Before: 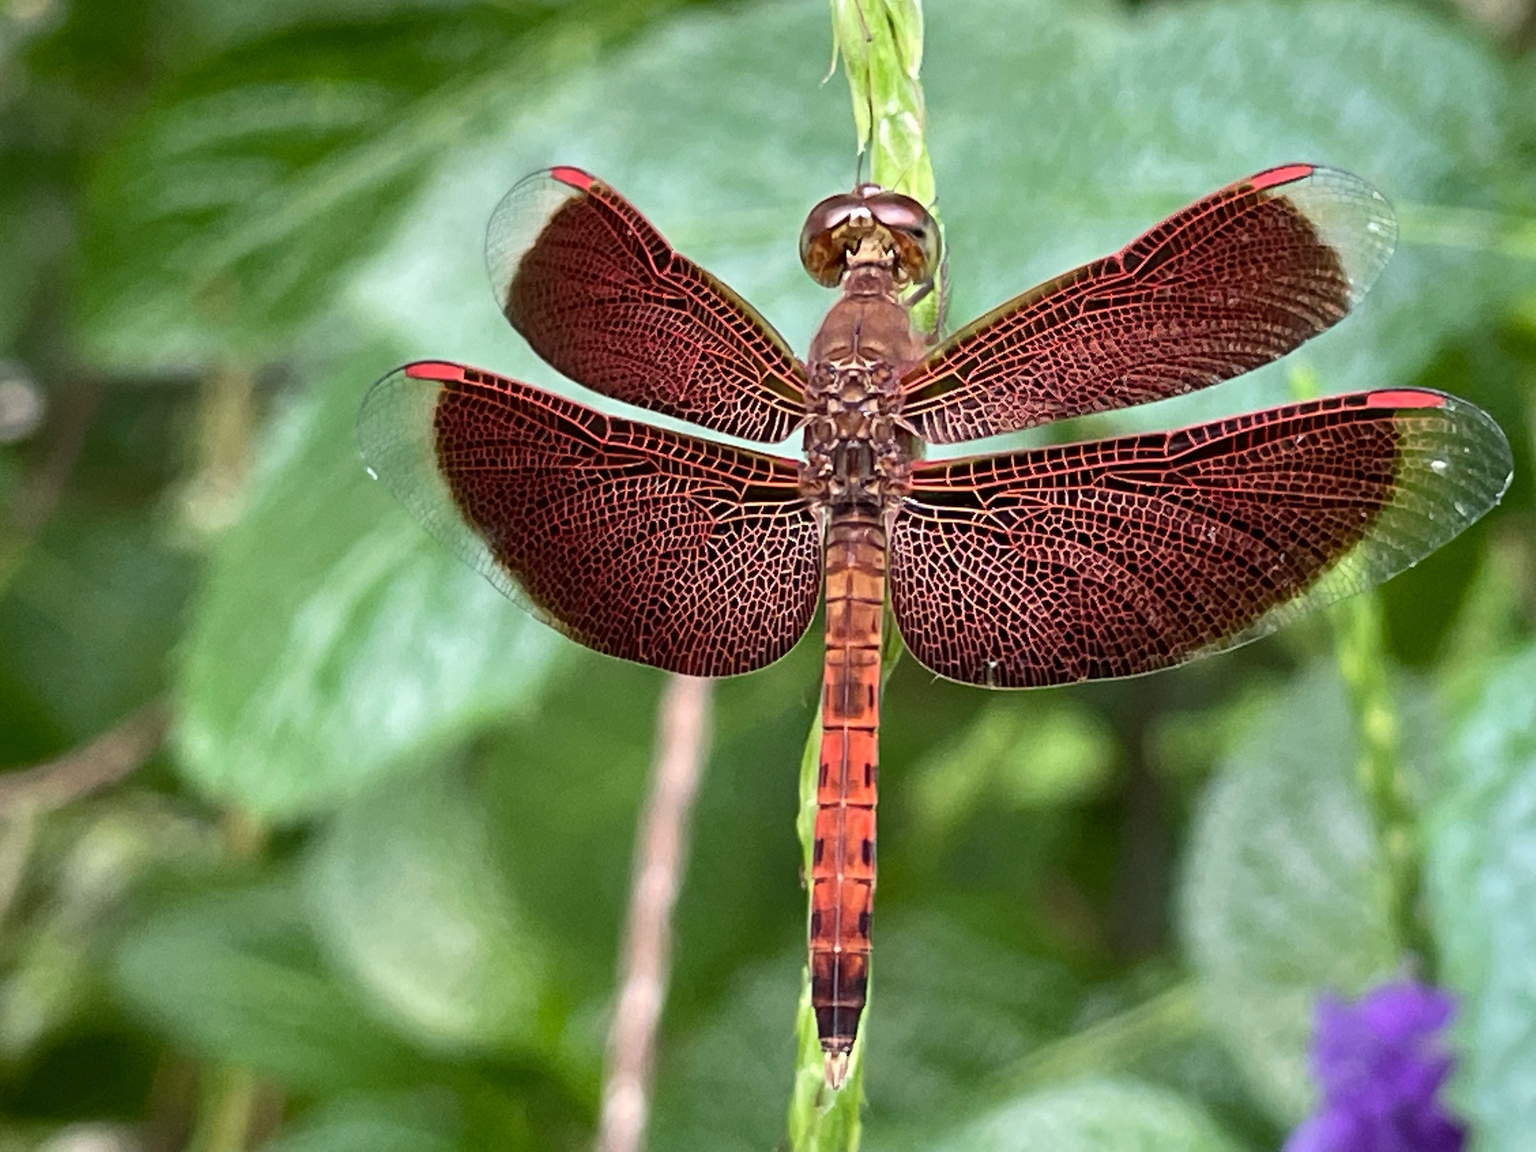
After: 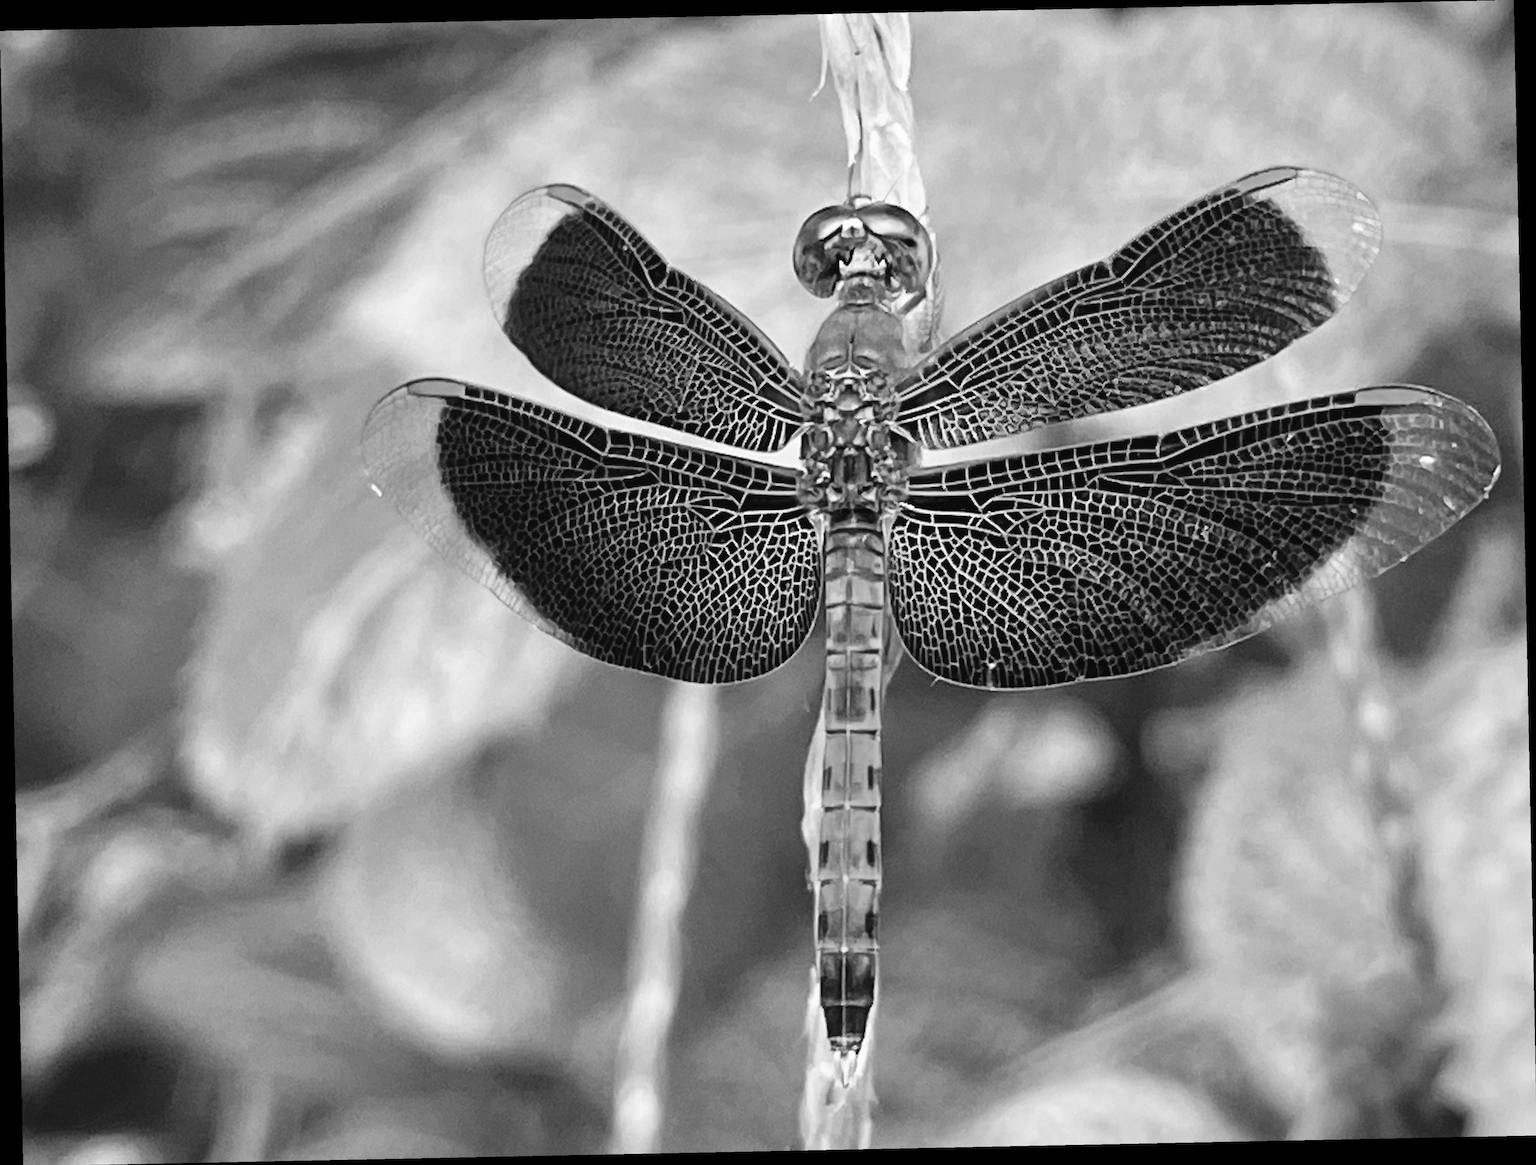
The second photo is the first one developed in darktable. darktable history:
monochrome: a -3.63, b -0.465
rotate and perspective: rotation -1.17°, automatic cropping off
tone curve: curves: ch0 [(0, 0) (0.003, 0.031) (0.011, 0.031) (0.025, 0.03) (0.044, 0.035) (0.069, 0.054) (0.1, 0.081) (0.136, 0.11) (0.177, 0.147) (0.224, 0.209) (0.277, 0.283) (0.335, 0.369) (0.399, 0.44) (0.468, 0.517) (0.543, 0.601) (0.623, 0.684) (0.709, 0.766) (0.801, 0.846) (0.898, 0.927) (1, 1)], preserve colors none
